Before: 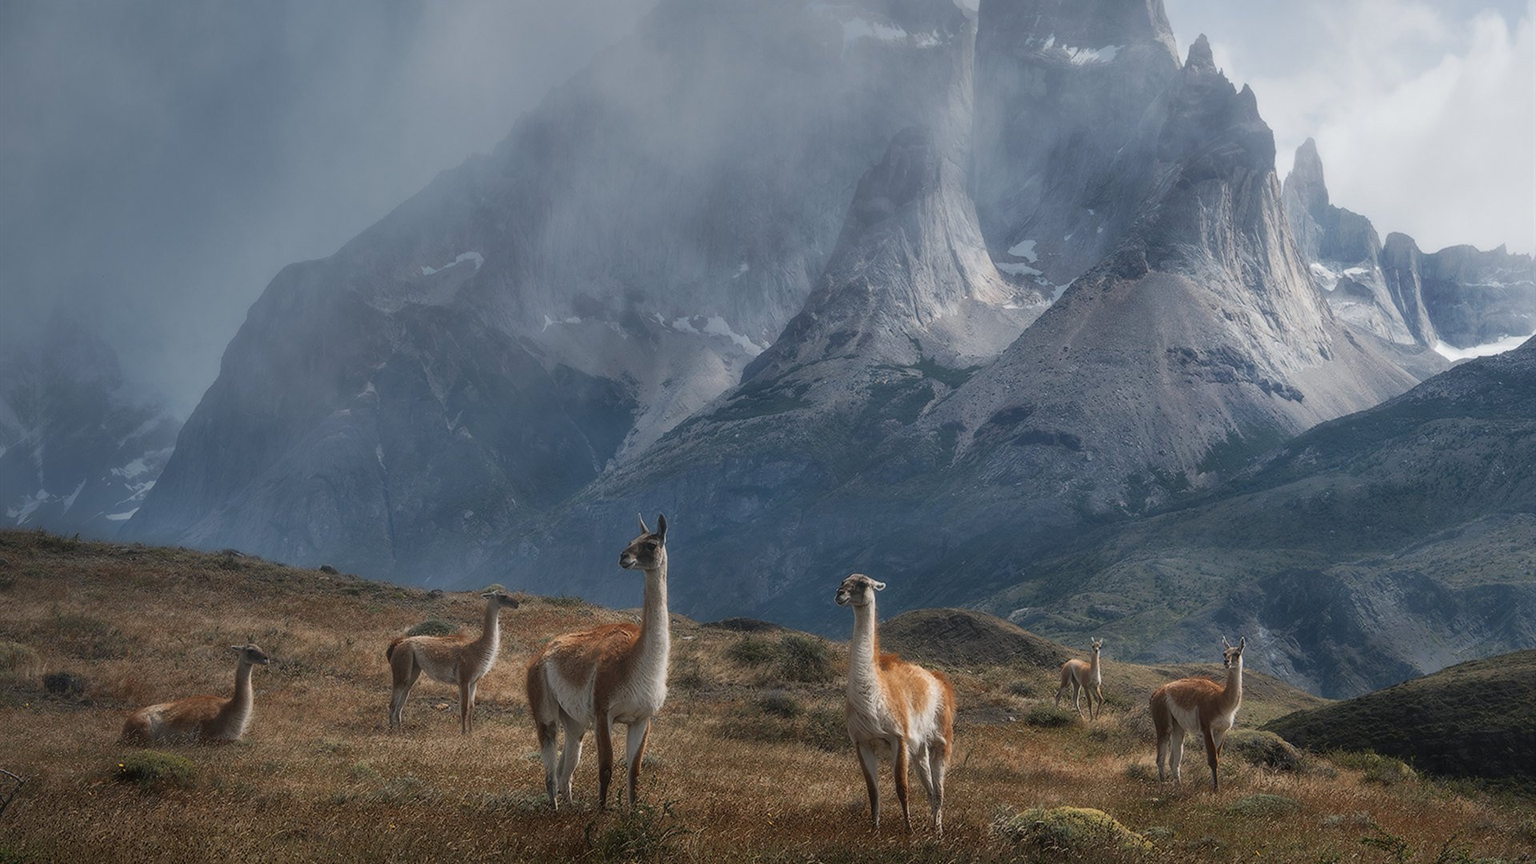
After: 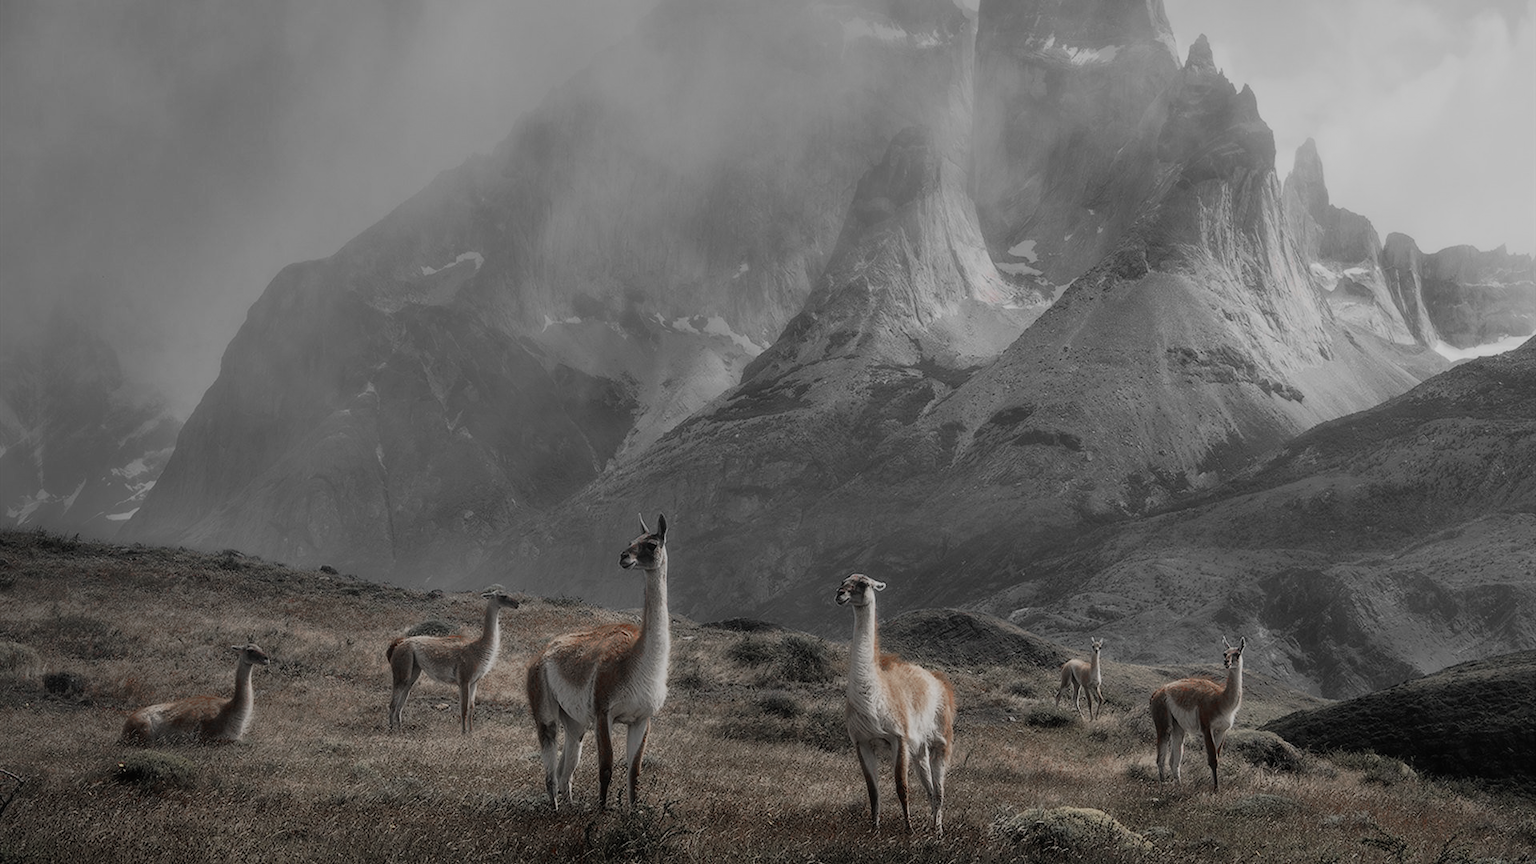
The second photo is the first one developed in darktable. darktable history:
color zones: curves: ch1 [(0, 0.831) (0.08, 0.771) (0.157, 0.268) (0.241, 0.207) (0.562, -0.005) (0.714, -0.013) (0.876, 0.01) (1, 0.831)]
tone curve: curves: ch0 [(0, 0) (0.003, 0.012) (0.011, 0.015) (0.025, 0.027) (0.044, 0.045) (0.069, 0.064) (0.1, 0.093) (0.136, 0.133) (0.177, 0.177) (0.224, 0.221) (0.277, 0.272) (0.335, 0.342) (0.399, 0.398) (0.468, 0.462) (0.543, 0.547) (0.623, 0.624) (0.709, 0.711) (0.801, 0.792) (0.898, 0.889) (1, 1)], preserve colors none
filmic rgb: black relative exposure -7.65 EV, white relative exposure 4.56 EV, hardness 3.61, contrast 0.998
